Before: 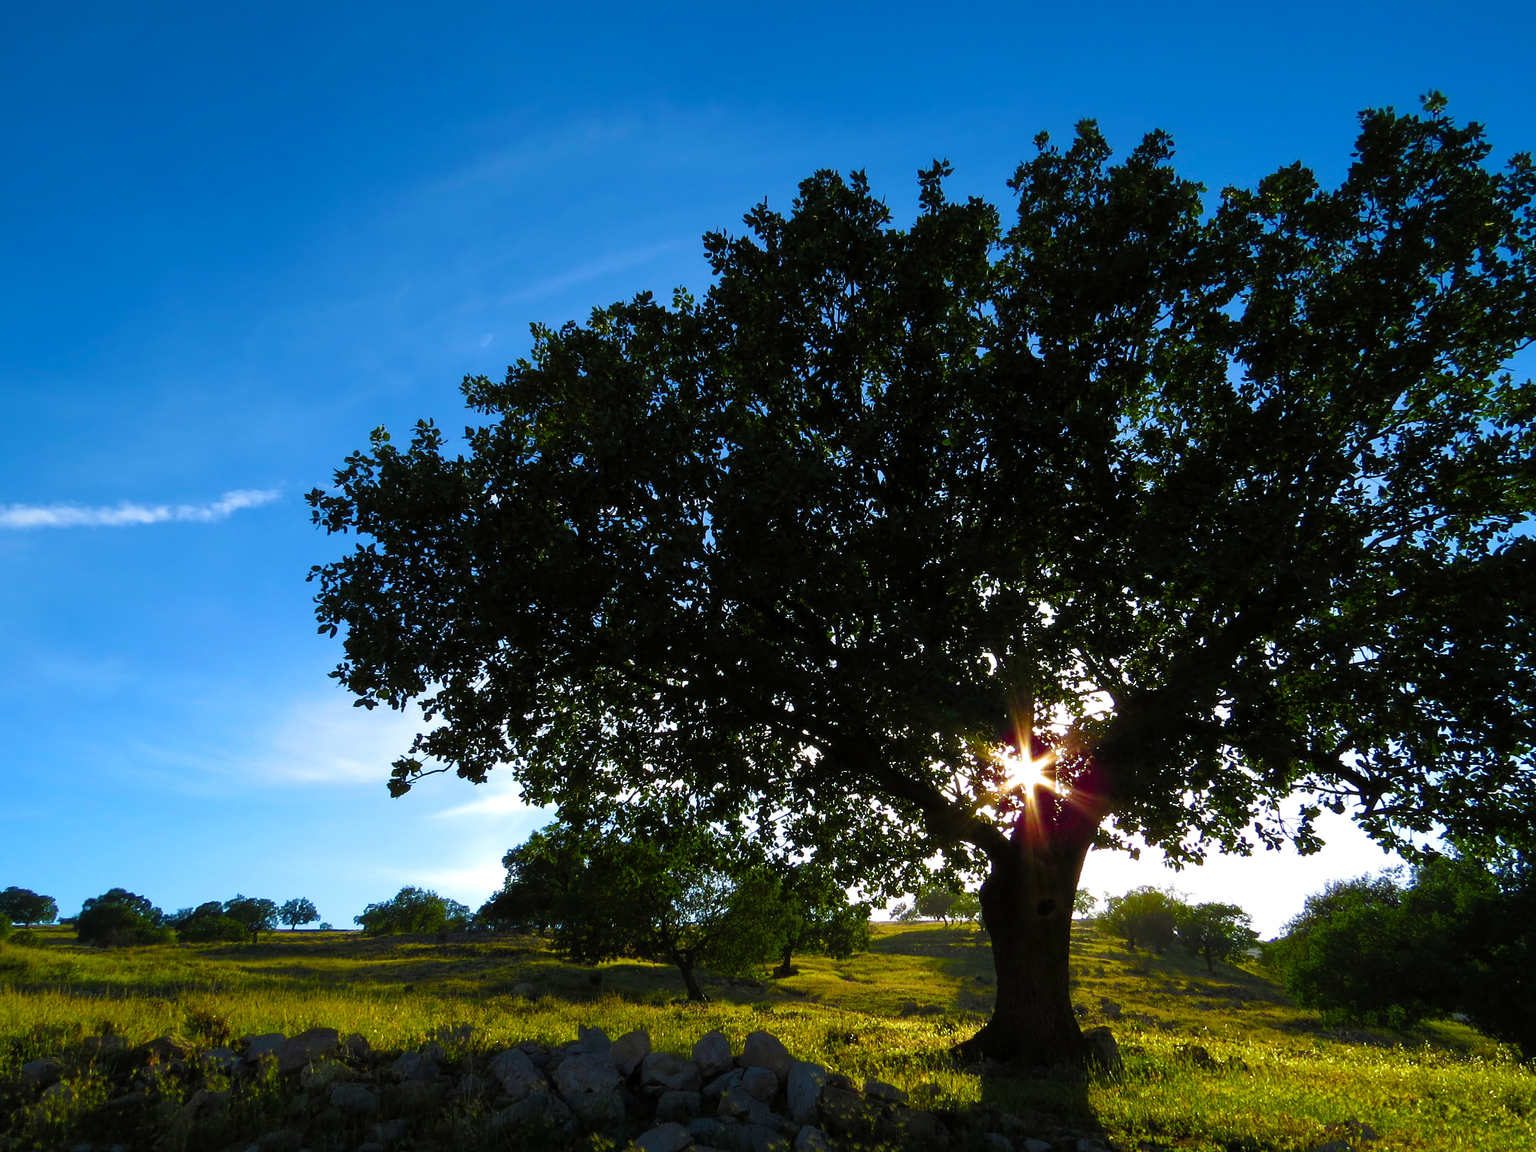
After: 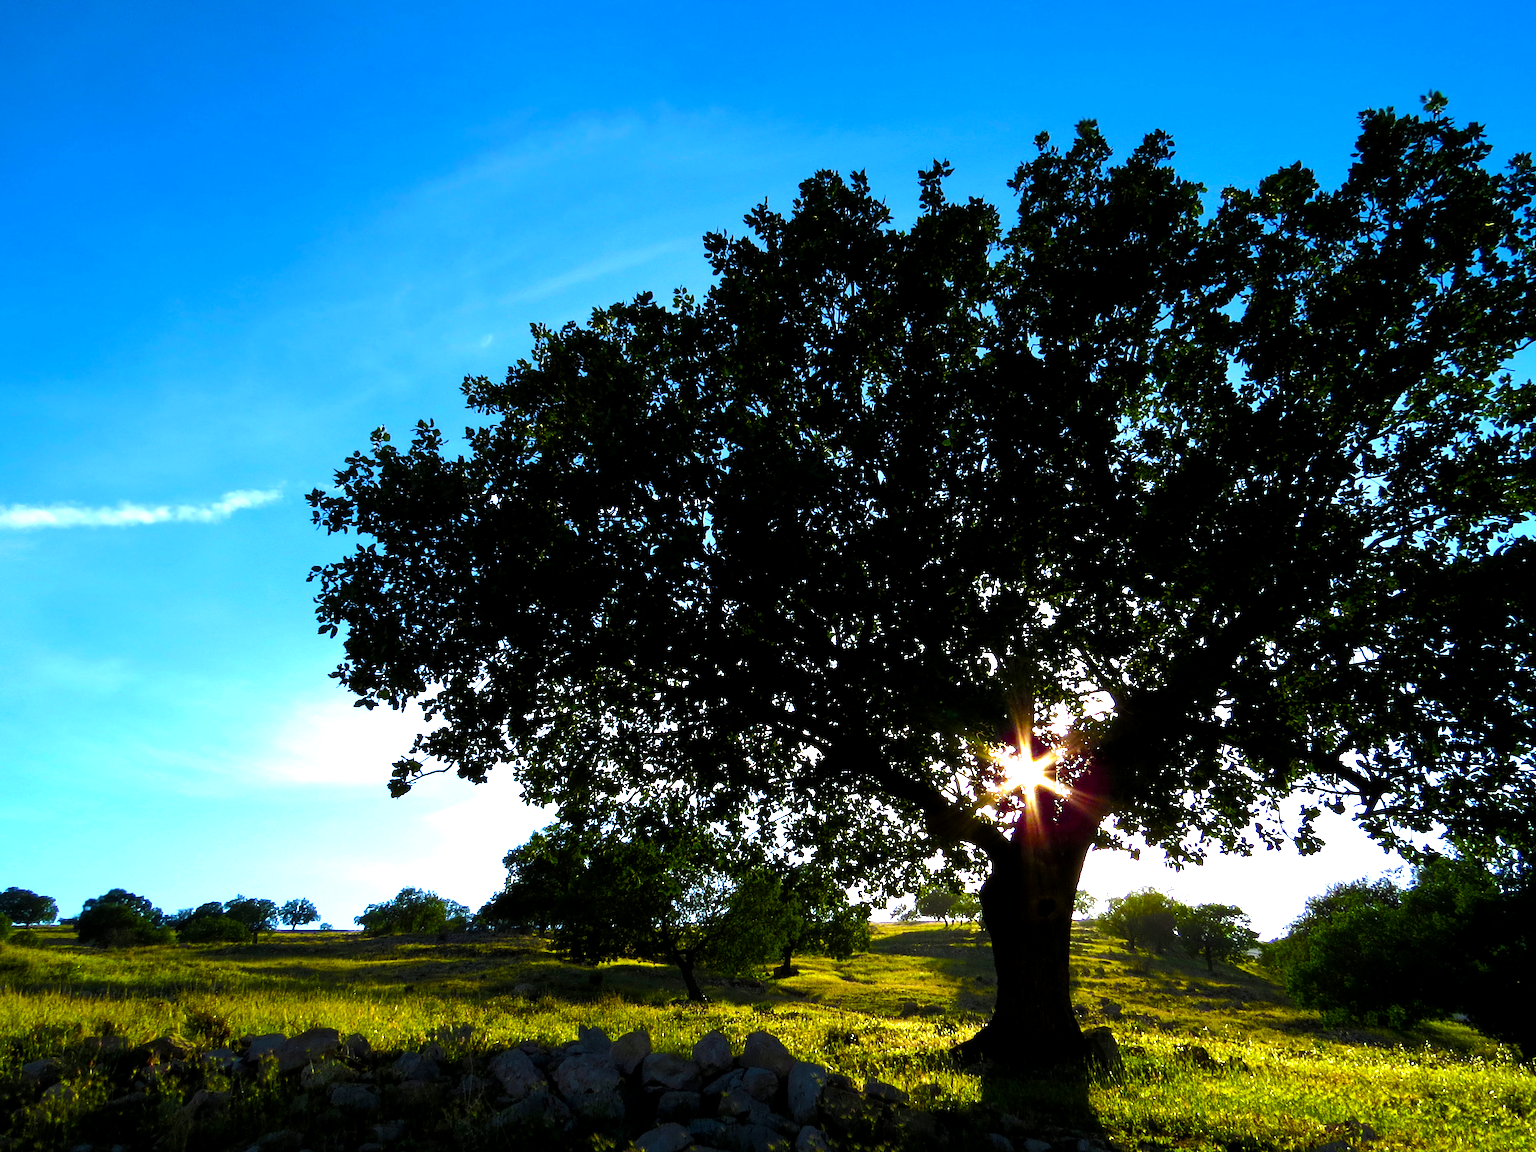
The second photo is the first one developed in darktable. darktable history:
exposure: black level correction 0.003, exposure 0.383 EV, compensate highlight preservation false
white balance: red 0.976, blue 1.04
tone equalizer: -8 EV -0.75 EV, -7 EV -0.7 EV, -6 EV -0.6 EV, -5 EV -0.4 EV, -3 EV 0.4 EV, -2 EV 0.6 EV, -1 EV 0.7 EV, +0 EV 0.75 EV, edges refinement/feathering 500, mask exposure compensation -1.57 EV, preserve details no
